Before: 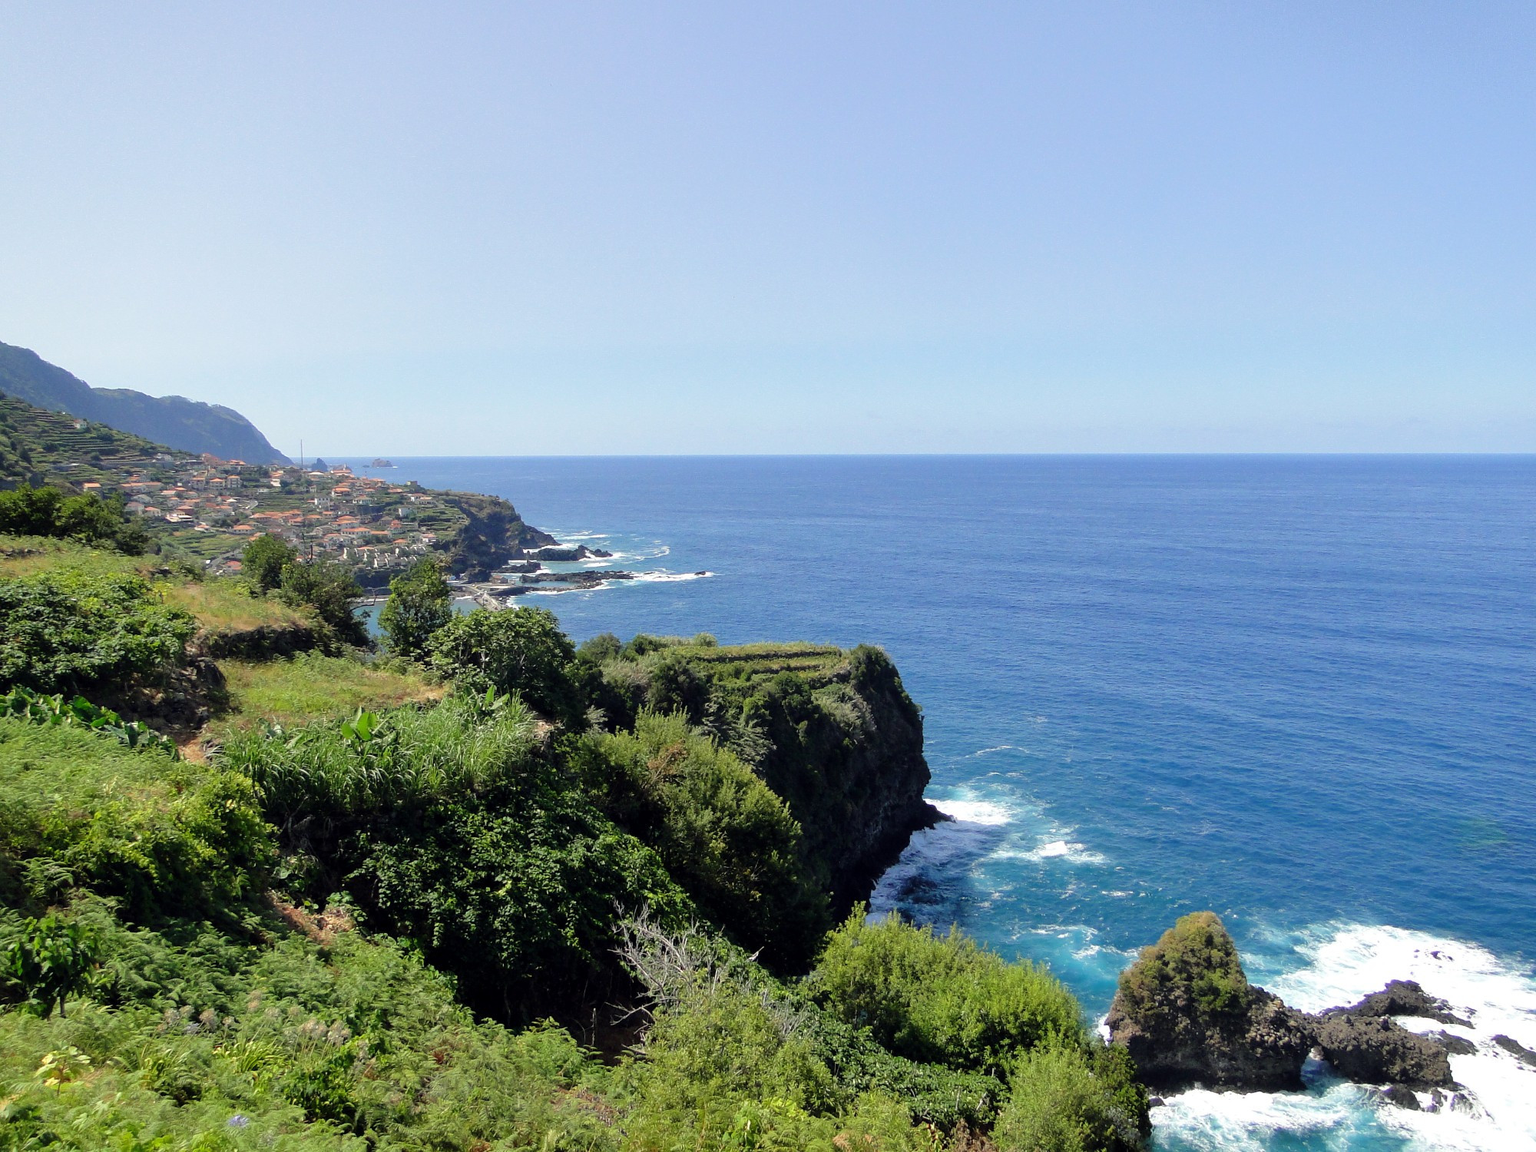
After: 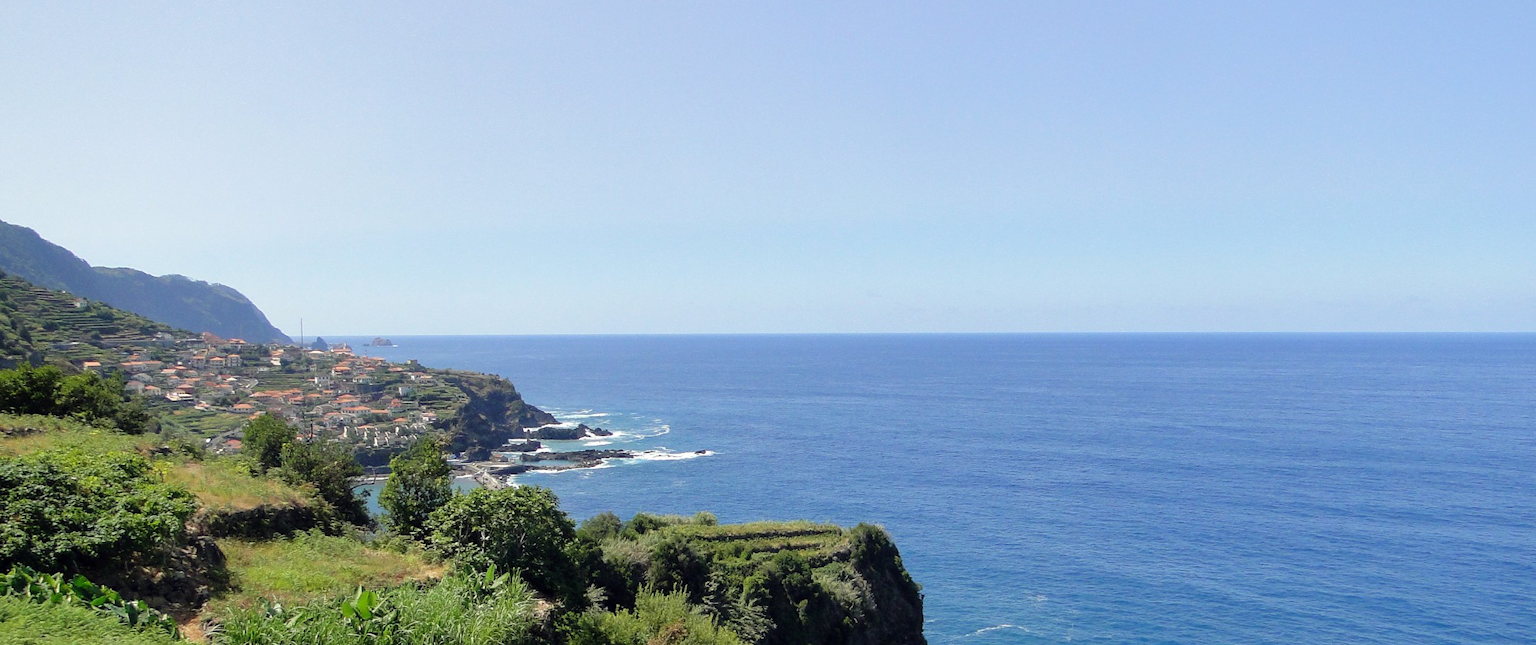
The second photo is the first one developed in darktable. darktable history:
crop and rotate: top 10.535%, bottom 33.392%
